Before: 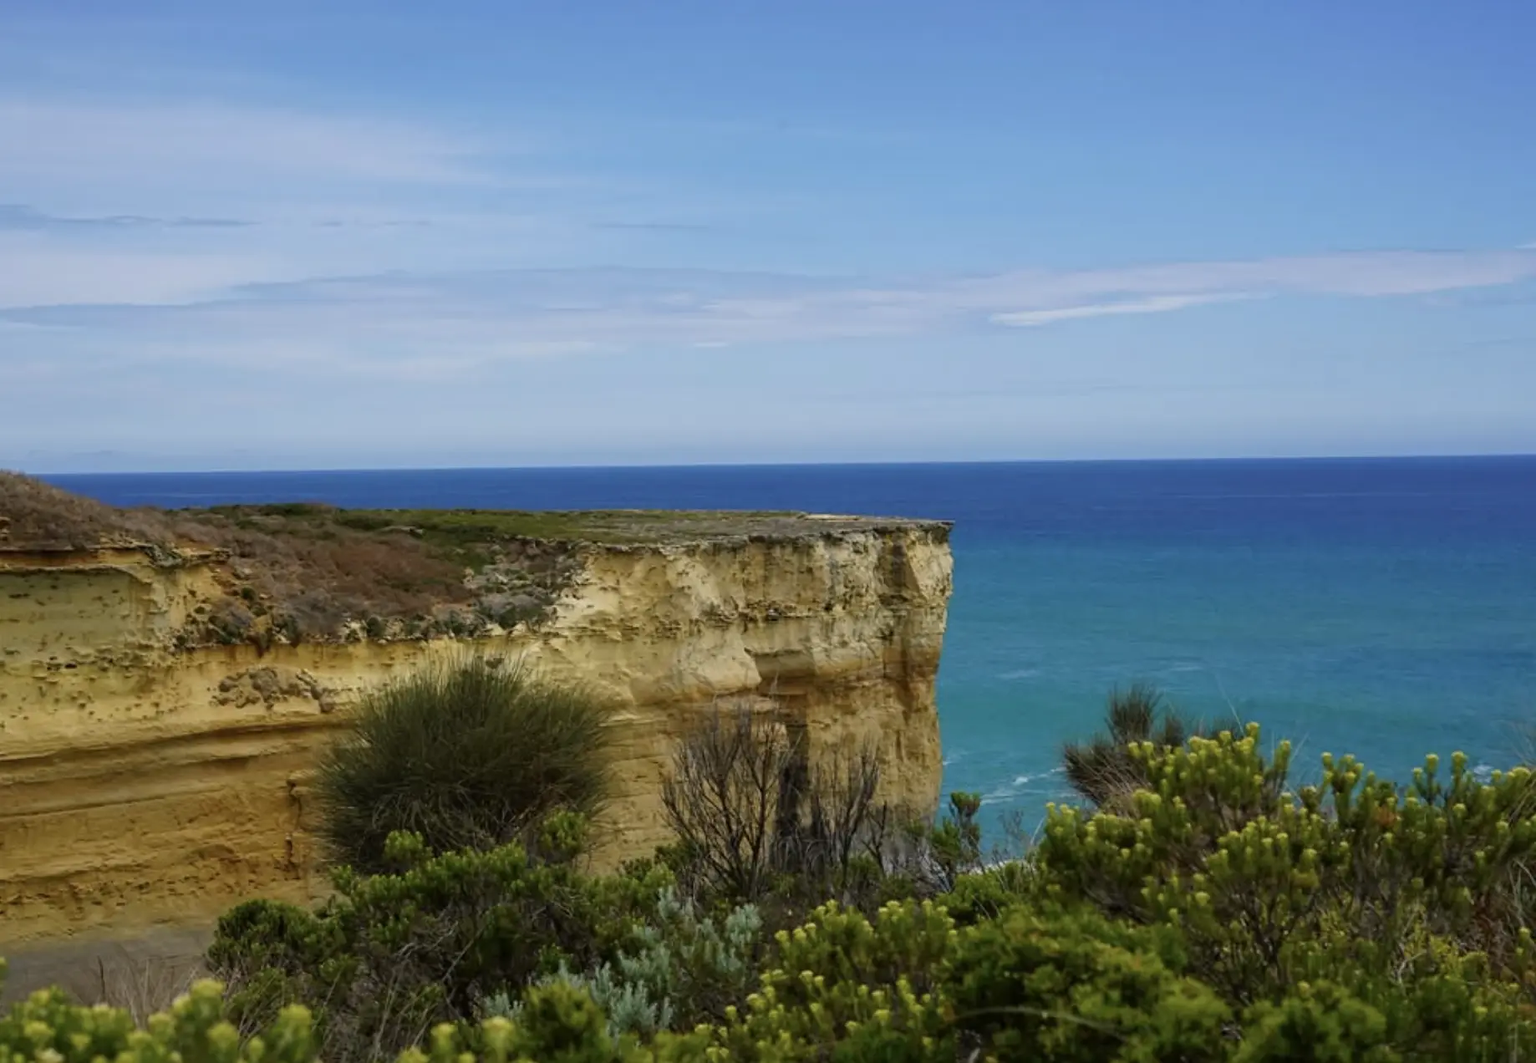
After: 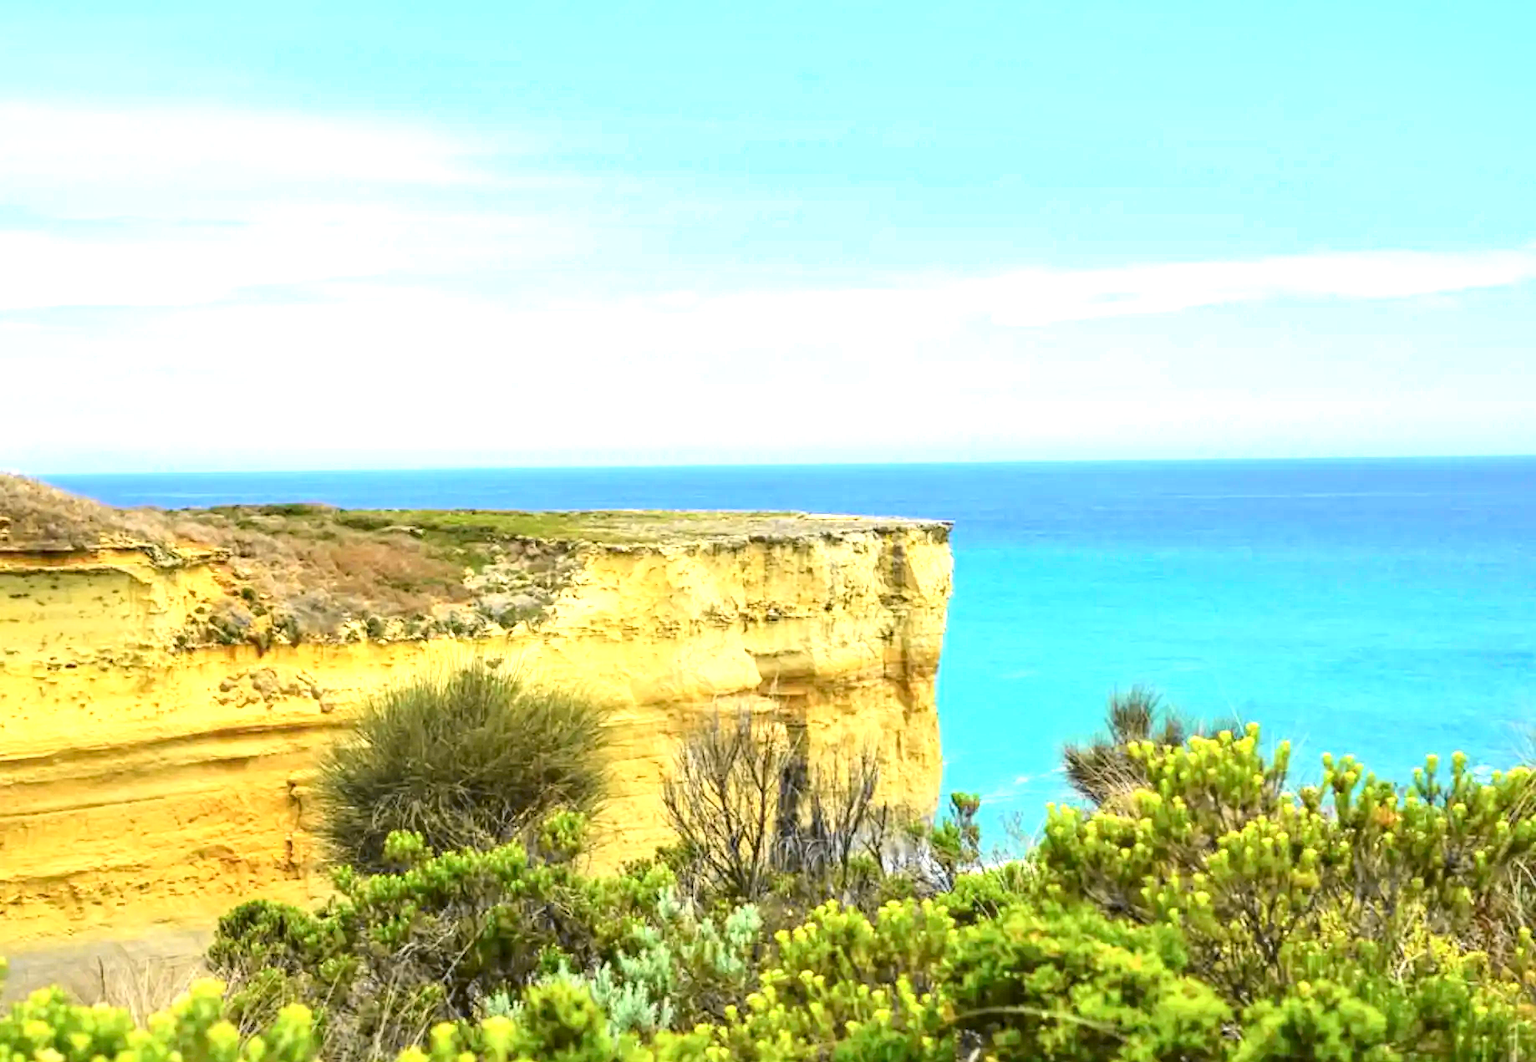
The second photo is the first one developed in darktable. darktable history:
local contrast: on, module defaults
exposure: exposure 2.241 EV, compensate highlight preservation false
tone curve: curves: ch0 [(0, 0.012) (0.093, 0.11) (0.345, 0.425) (0.457, 0.562) (0.628, 0.738) (0.839, 0.909) (0.998, 0.978)]; ch1 [(0, 0) (0.437, 0.408) (0.472, 0.47) (0.502, 0.497) (0.527, 0.523) (0.568, 0.577) (0.62, 0.66) (0.669, 0.748) (0.859, 0.899) (1, 1)]; ch2 [(0, 0) (0.33, 0.301) (0.421, 0.443) (0.473, 0.498) (0.509, 0.502) (0.535, 0.545) (0.549, 0.576) (0.644, 0.703) (1, 1)], color space Lab, independent channels, preserve colors none
